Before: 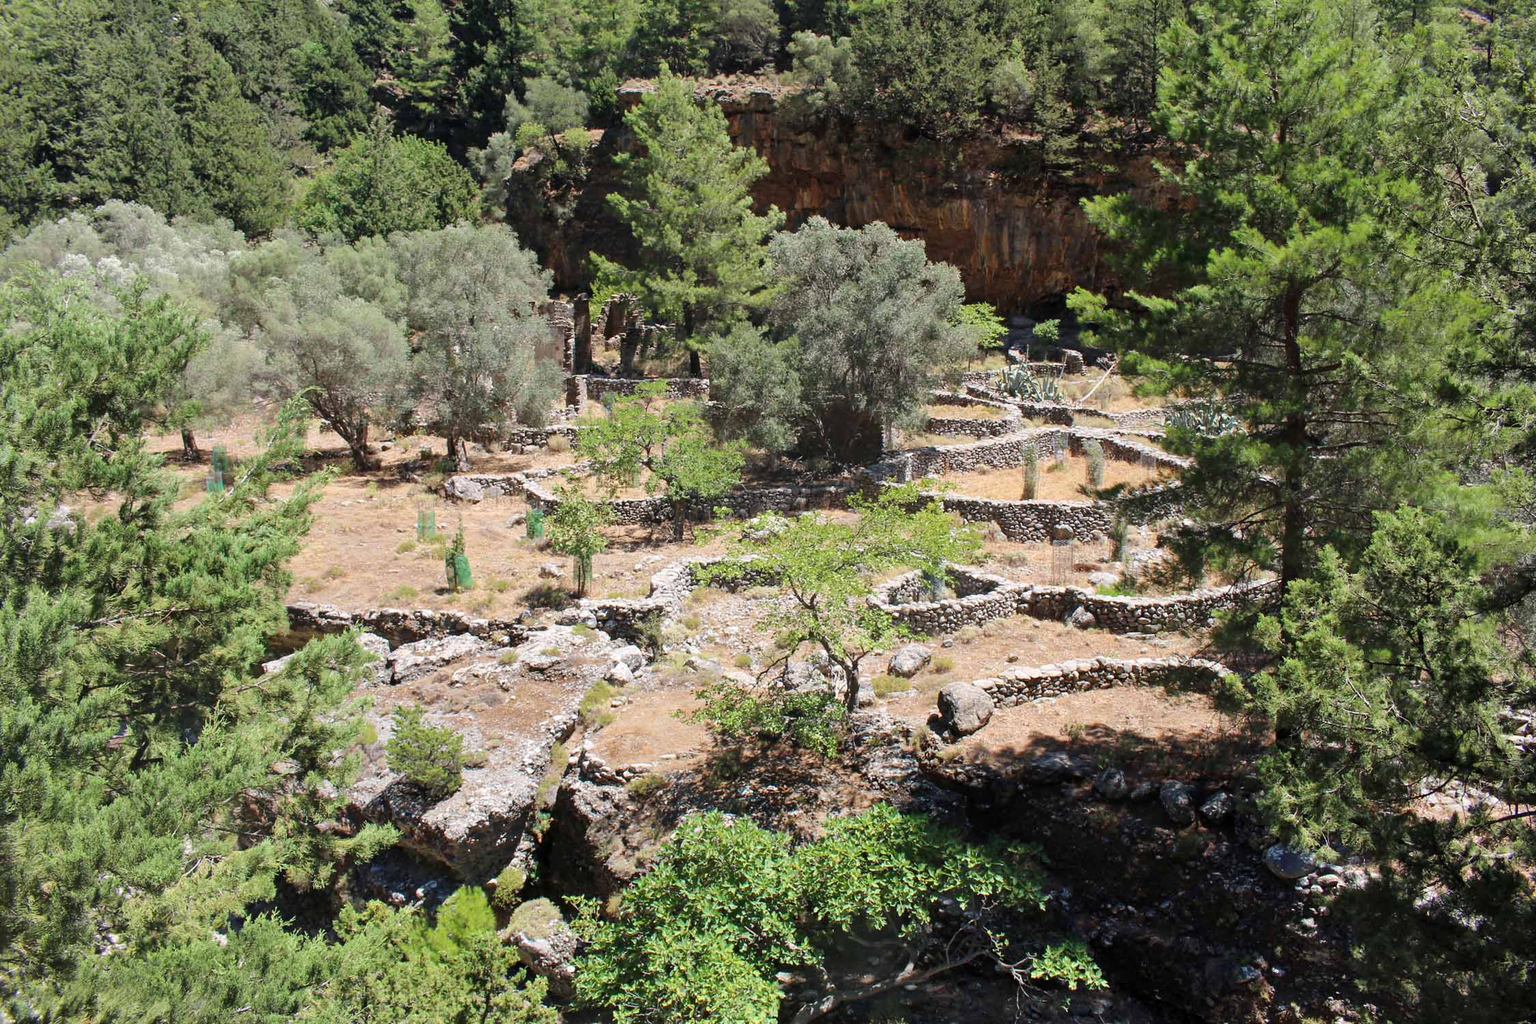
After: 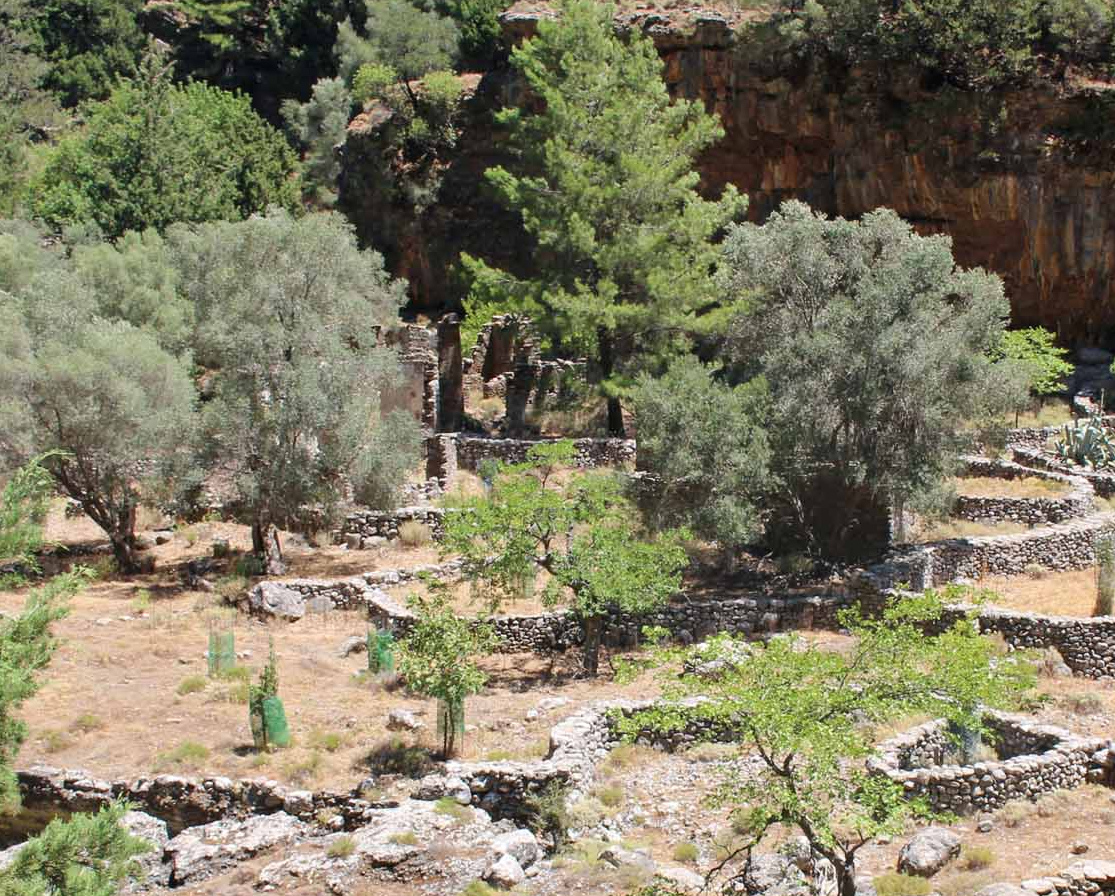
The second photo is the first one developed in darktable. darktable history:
crop: left 17.952%, top 7.783%, right 32.454%, bottom 32.445%
